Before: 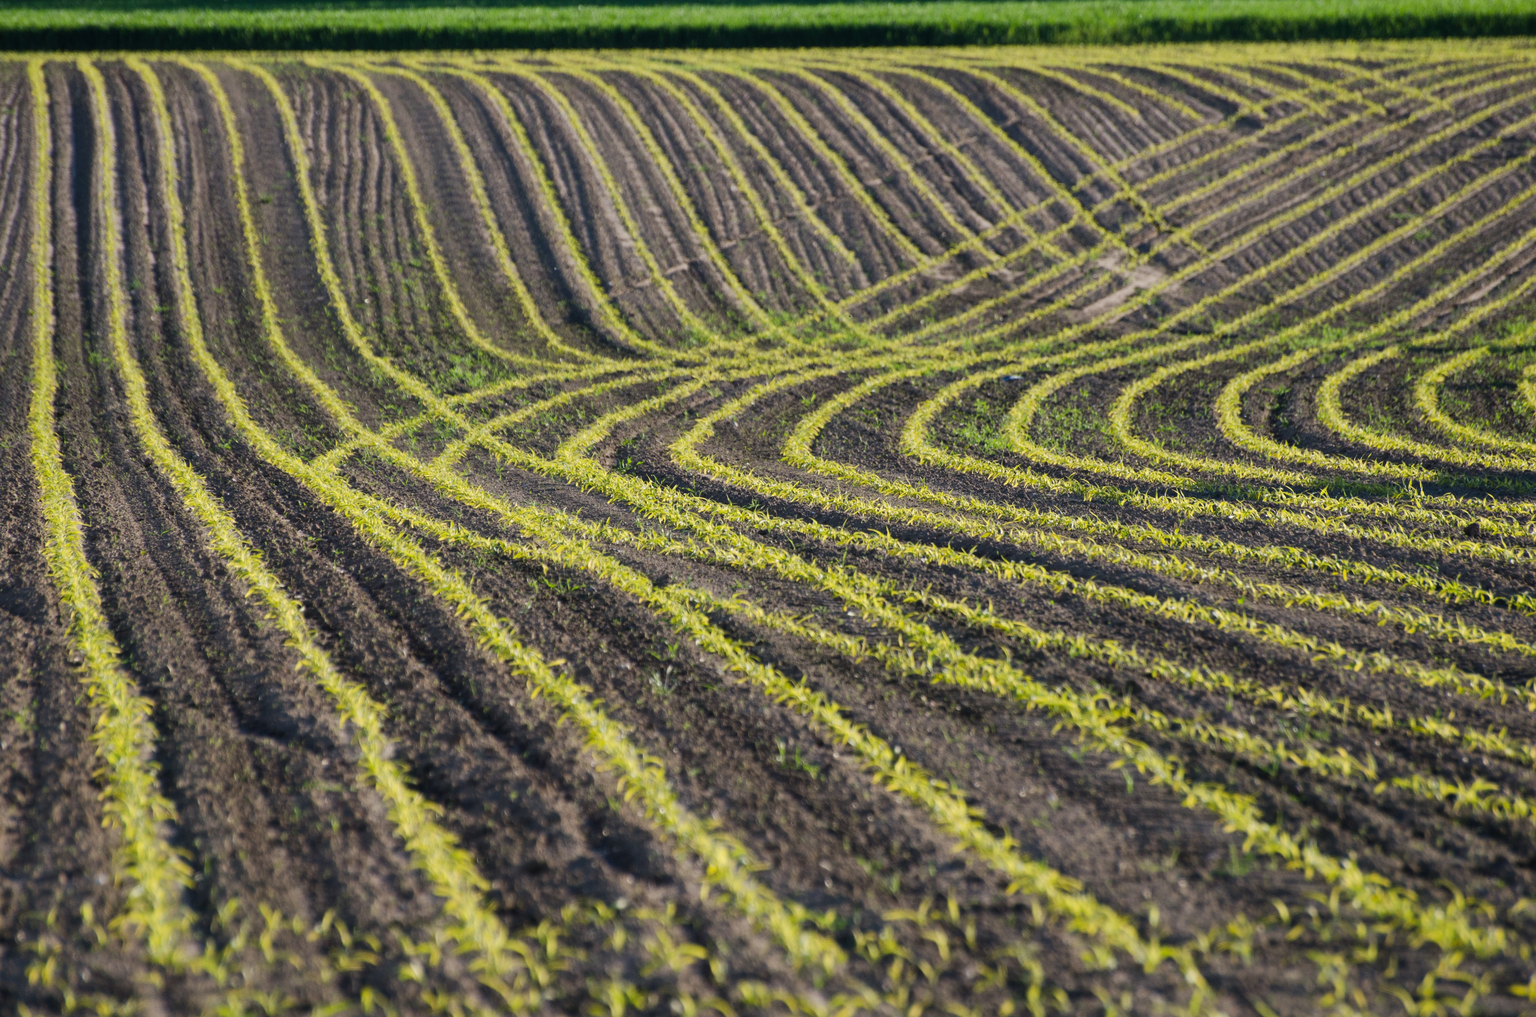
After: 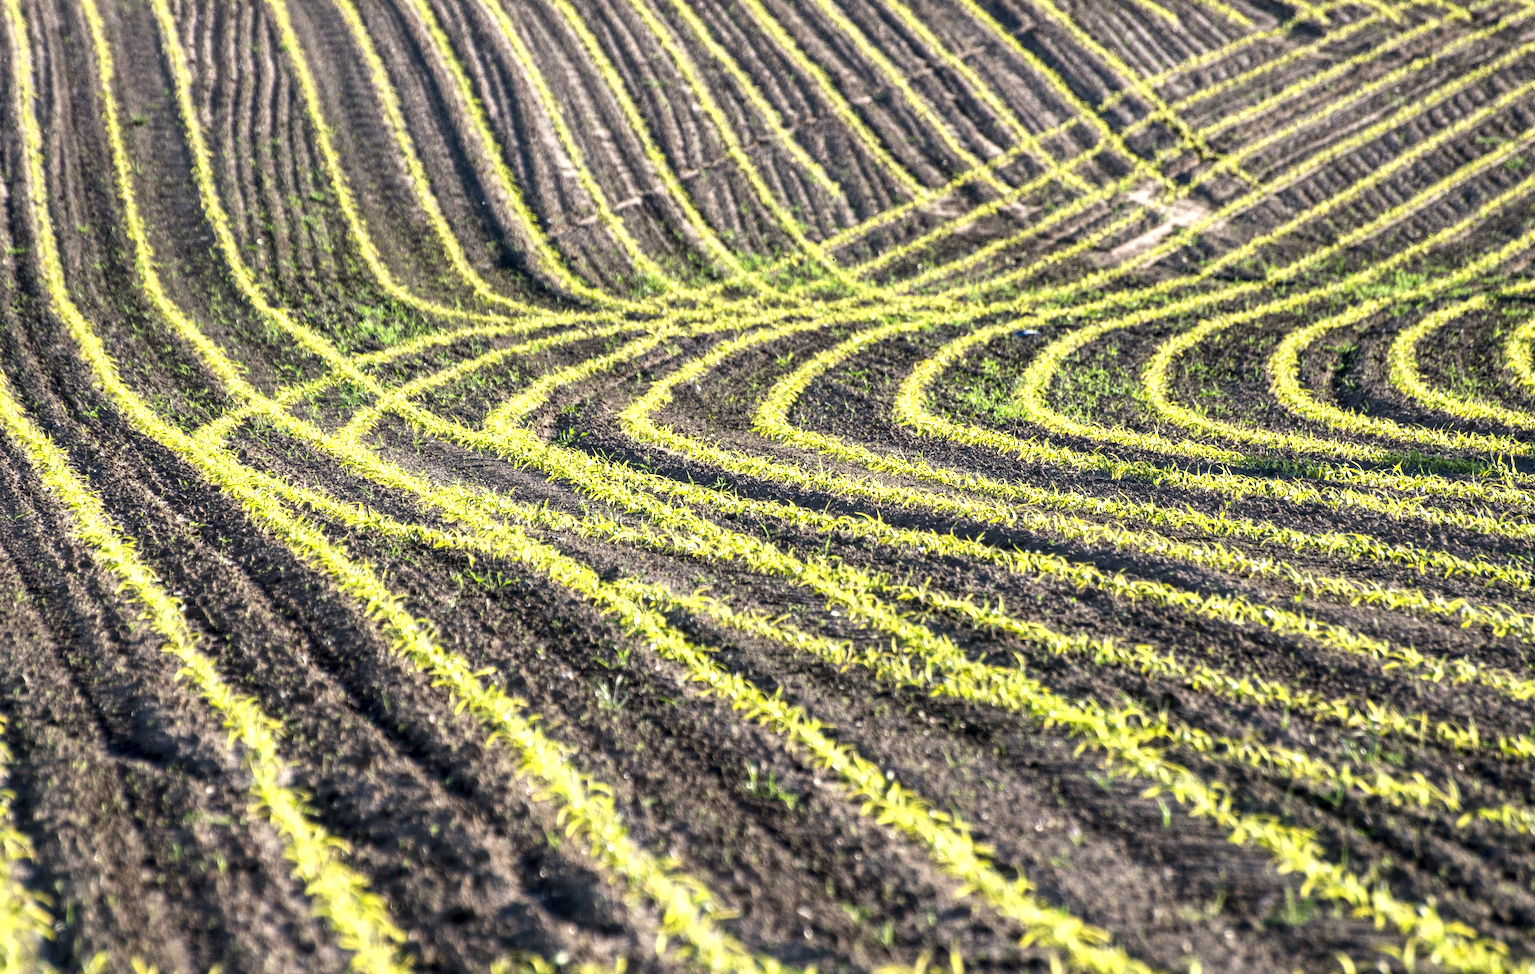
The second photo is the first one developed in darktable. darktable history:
exposure: exposure 0.773 EV, compensate highlight preservation false
crop and rotate: left 9.691%, top 9.656%, right 6.168%, bottom 9.737%
local contrast: detail 161%
